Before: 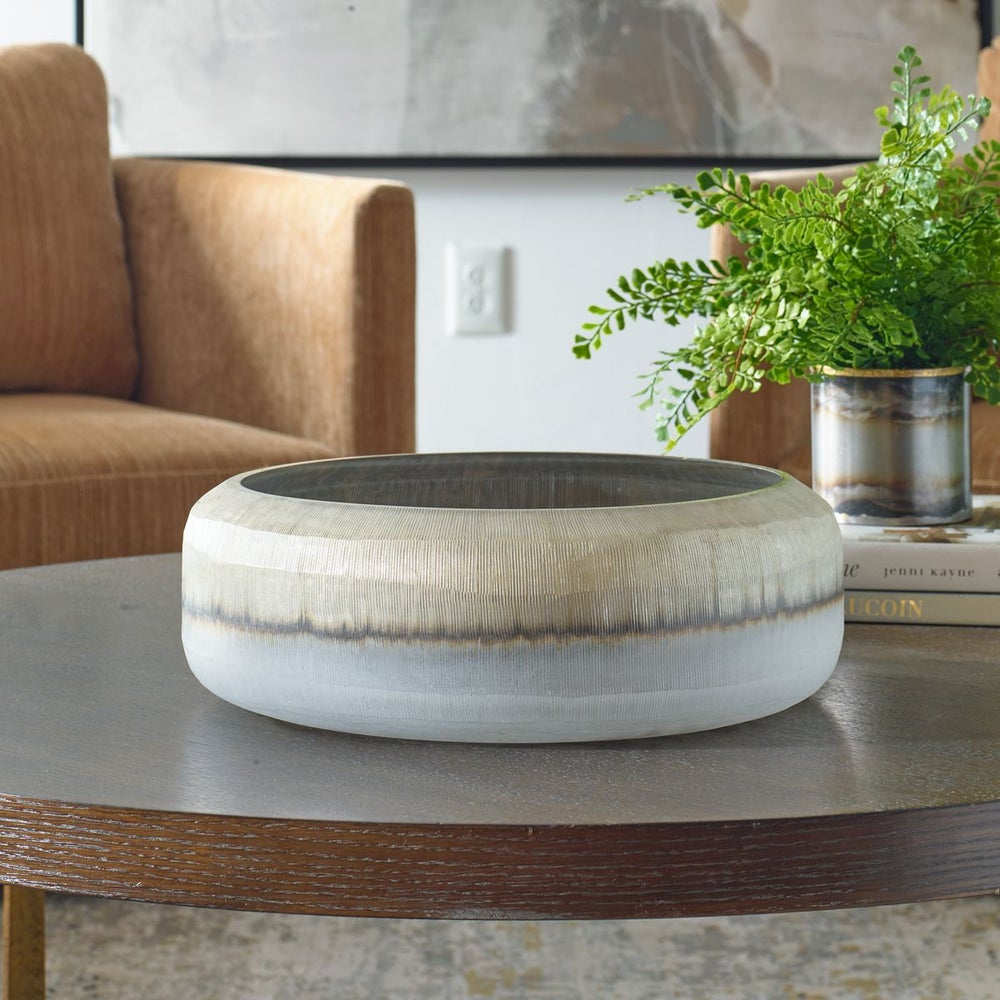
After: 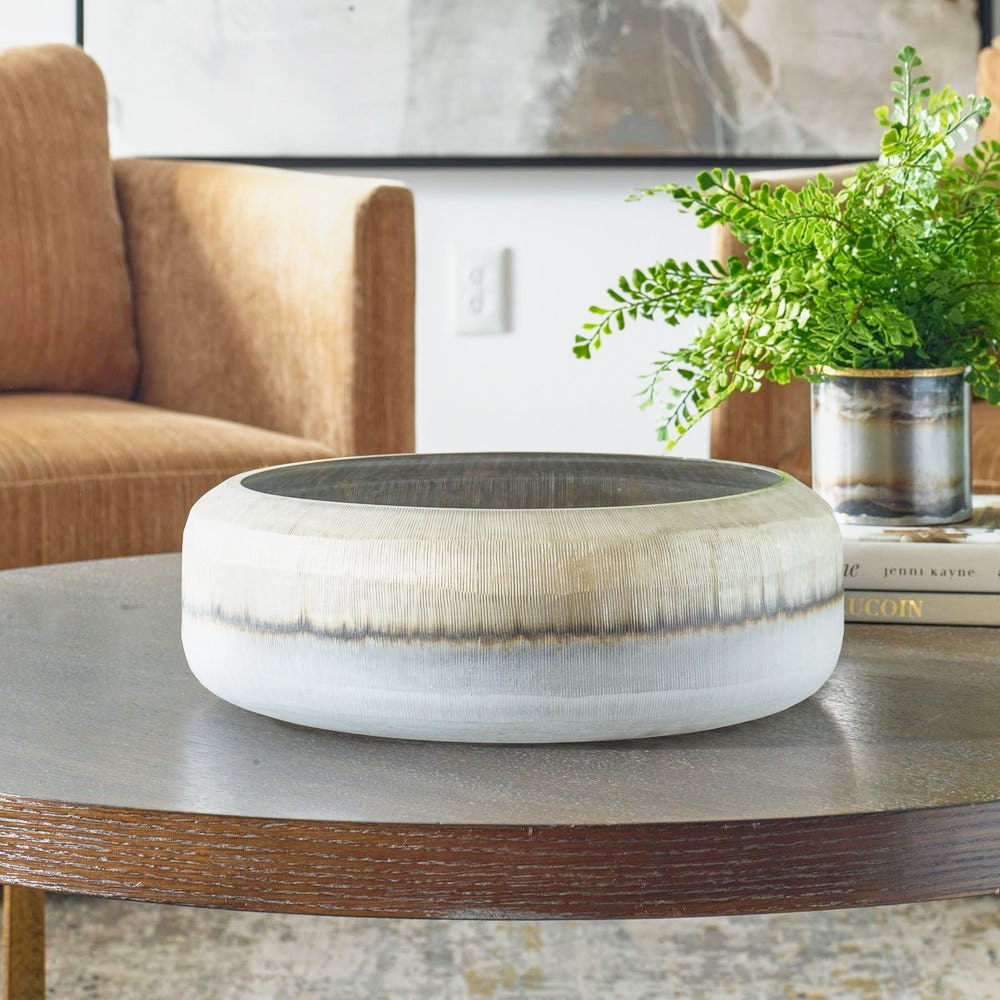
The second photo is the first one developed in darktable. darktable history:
local contrast: on, module defaults
levels: levels [0, 0.478, 1]
base curve: curves: ch0 [(0, 0) (0.088, 0.125) (0.176, 0.251) (0.354, 0.501) (0.613, 0.749) (1, 0.877)], preserve colors none
